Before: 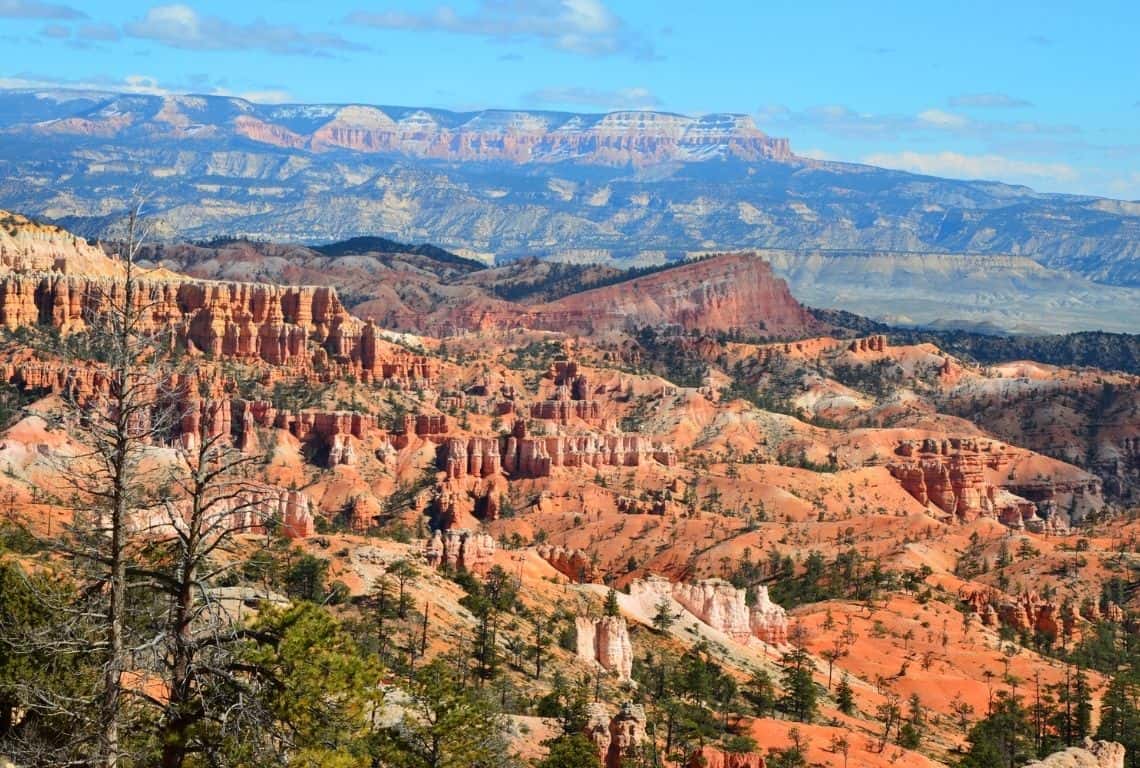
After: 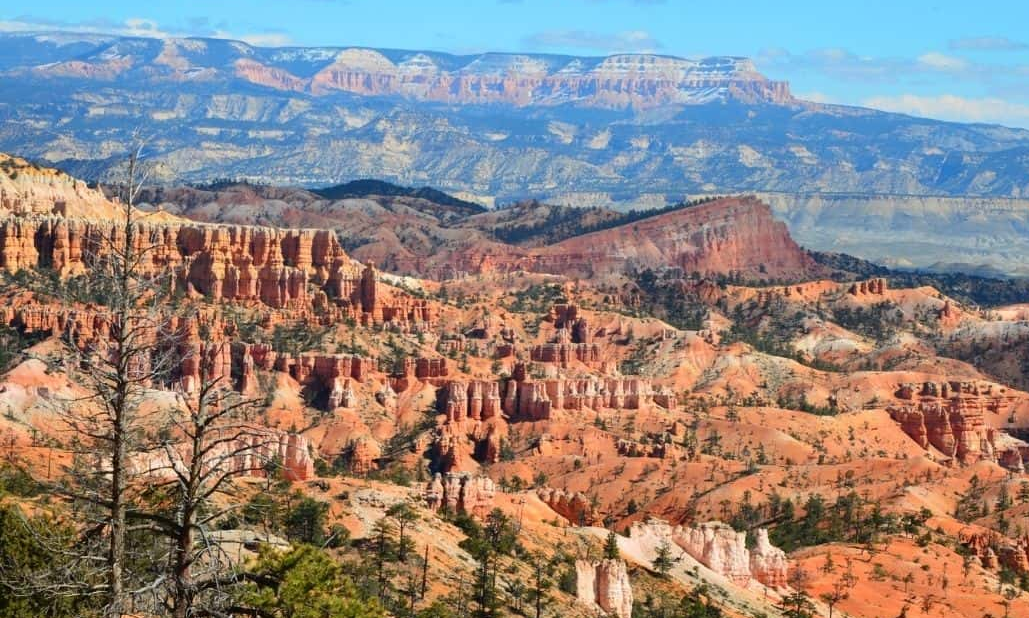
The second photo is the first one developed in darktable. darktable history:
white balance: emerald 1
crop: top 7.49%, right 9.717%, bottom 11.943%
